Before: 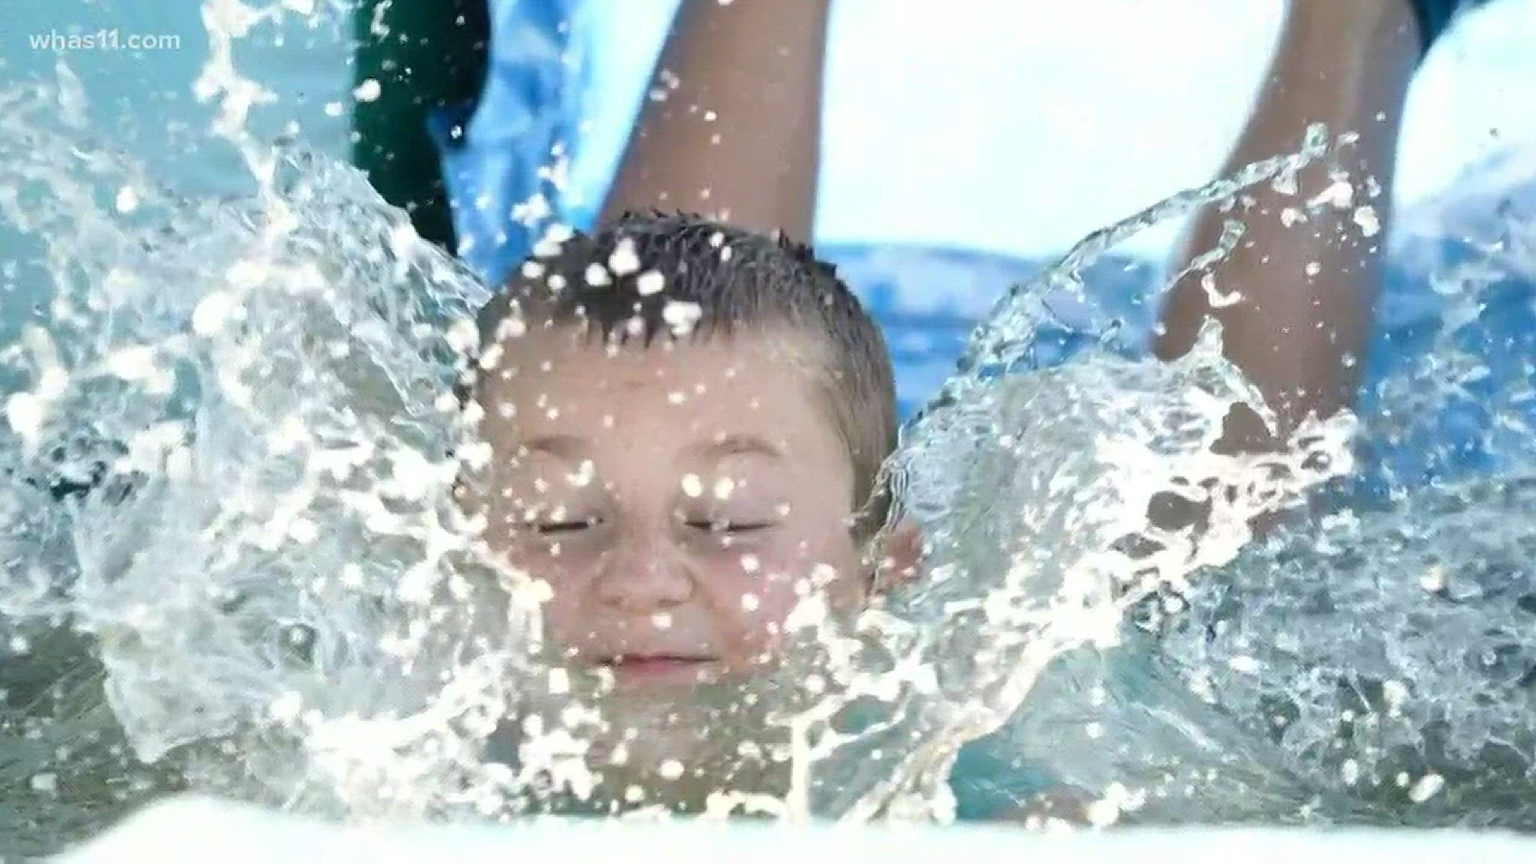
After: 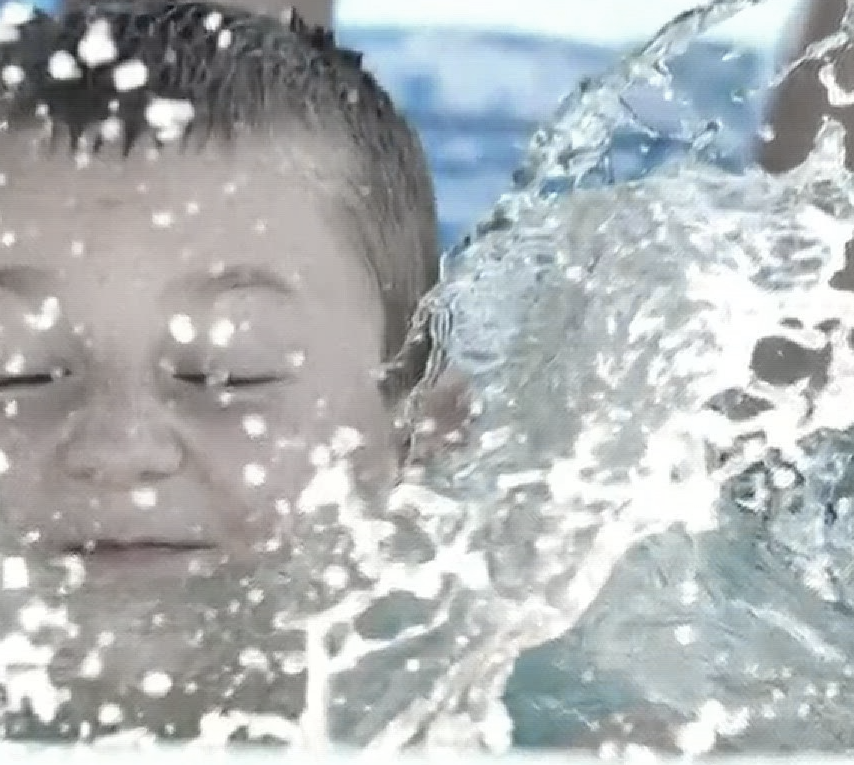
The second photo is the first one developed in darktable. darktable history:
crop: left 35.624%, top 25.803%, right 19.874%, bottom 3.354%
color zones: curves: ch1 [(0.238, 0.163) (0.476, 0.2) (0.733, 0.322) (0.848, 0.134)]
